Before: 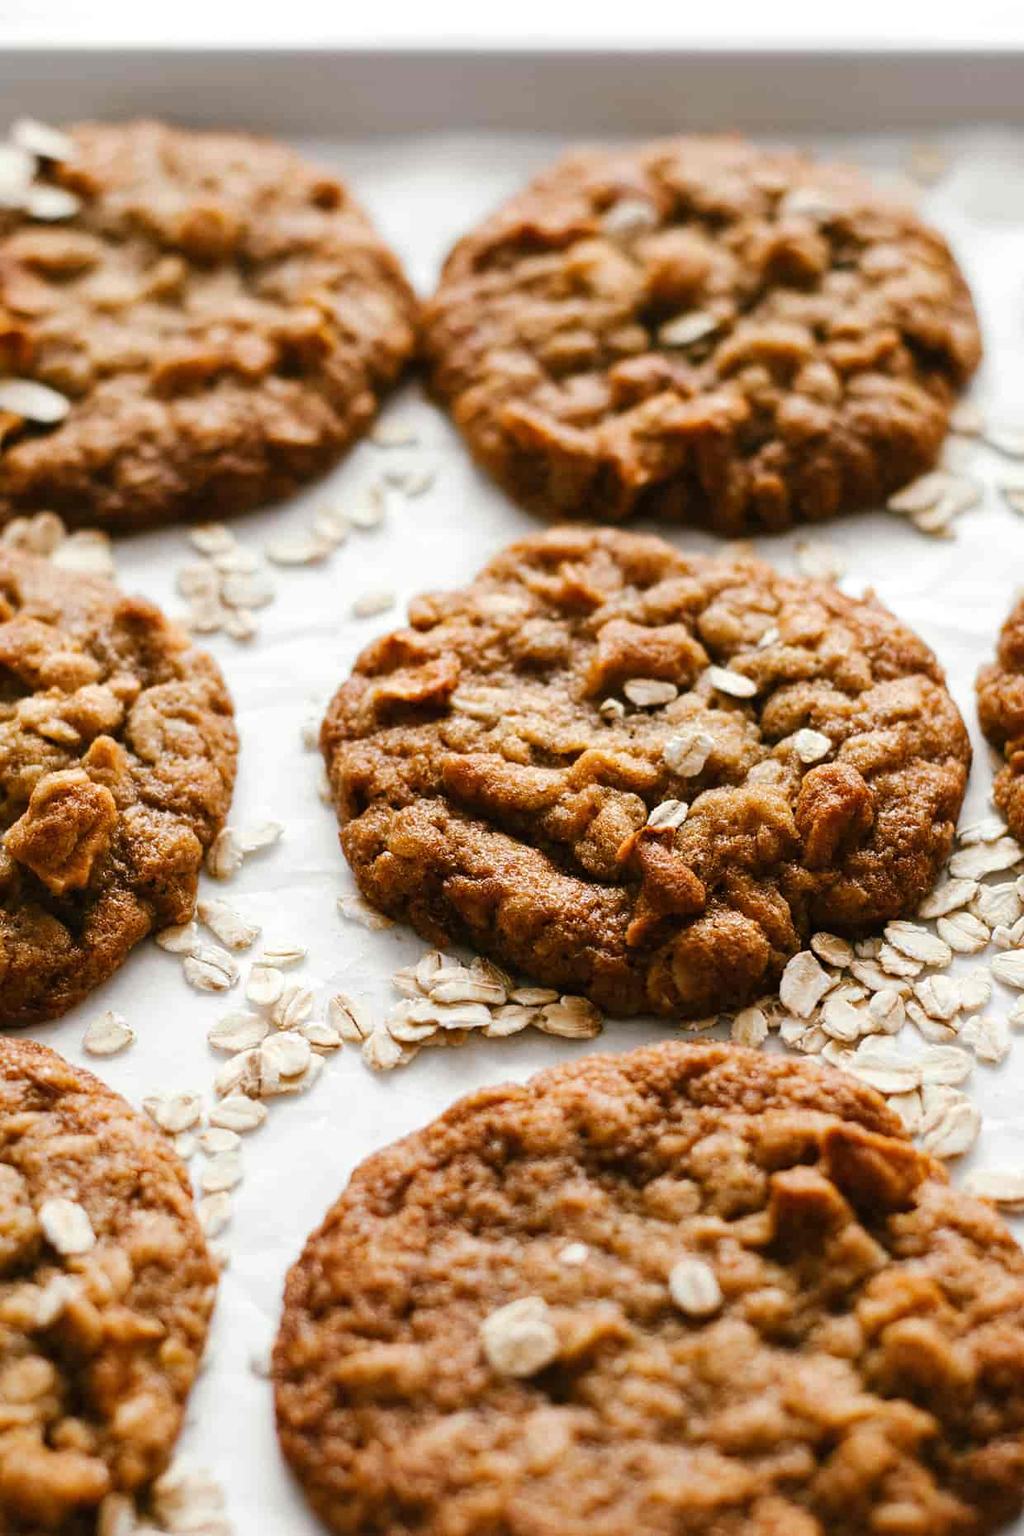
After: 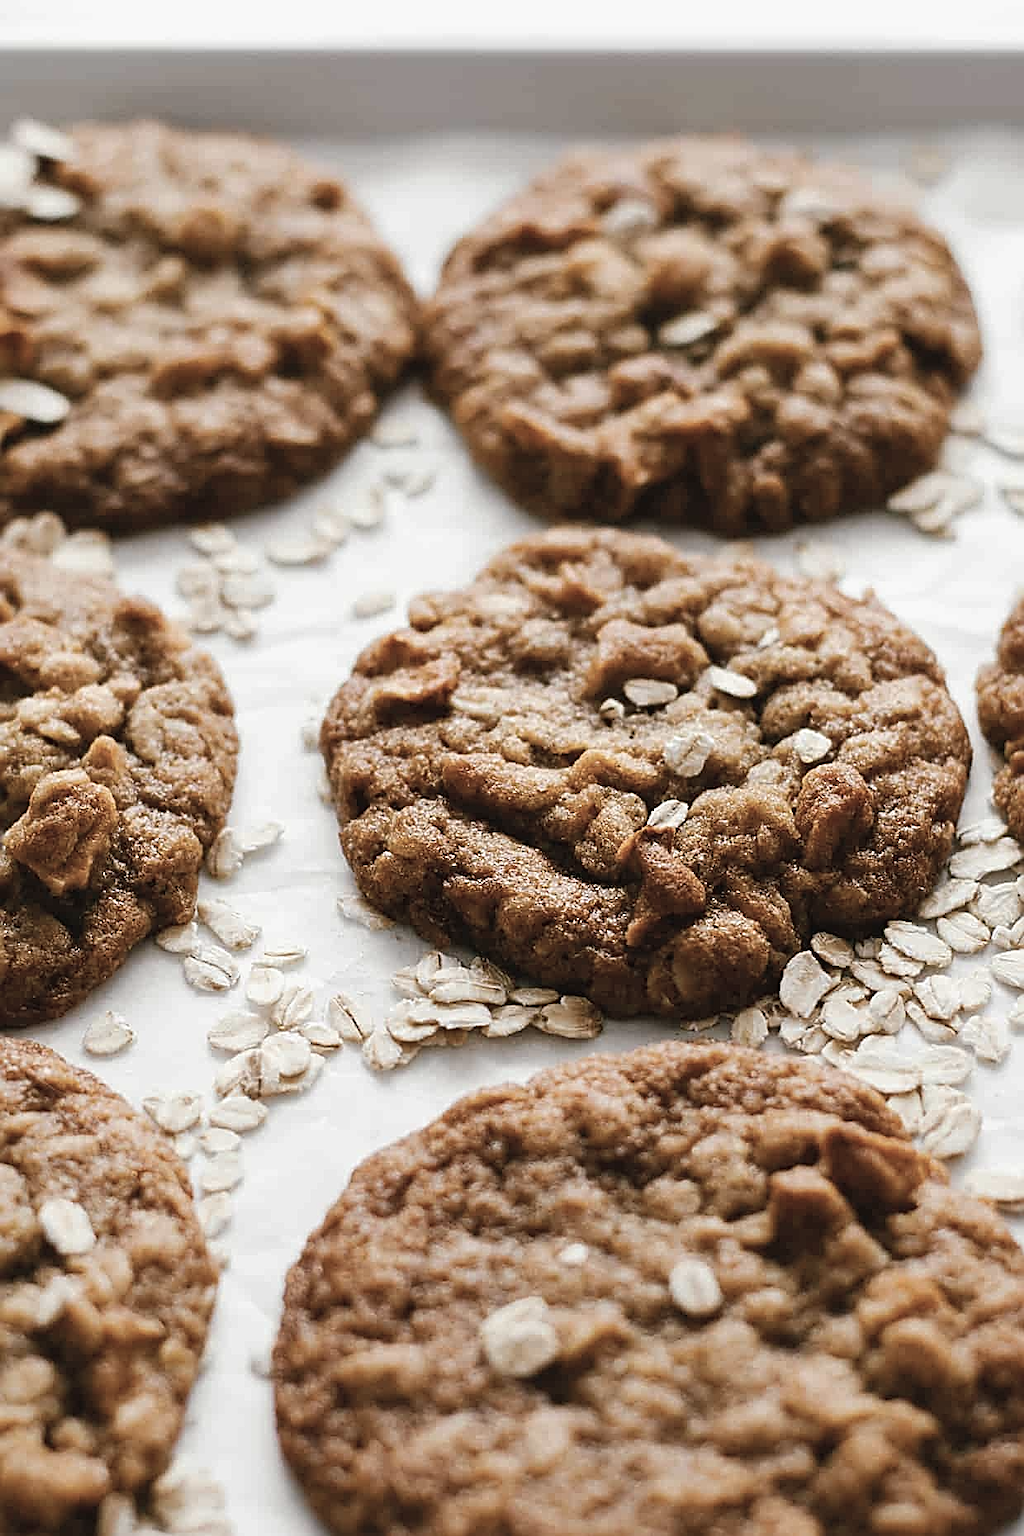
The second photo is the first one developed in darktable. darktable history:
sharpen: amount 0.901
contrast brightness saturation: contrast -0.05, saturation -0.41
